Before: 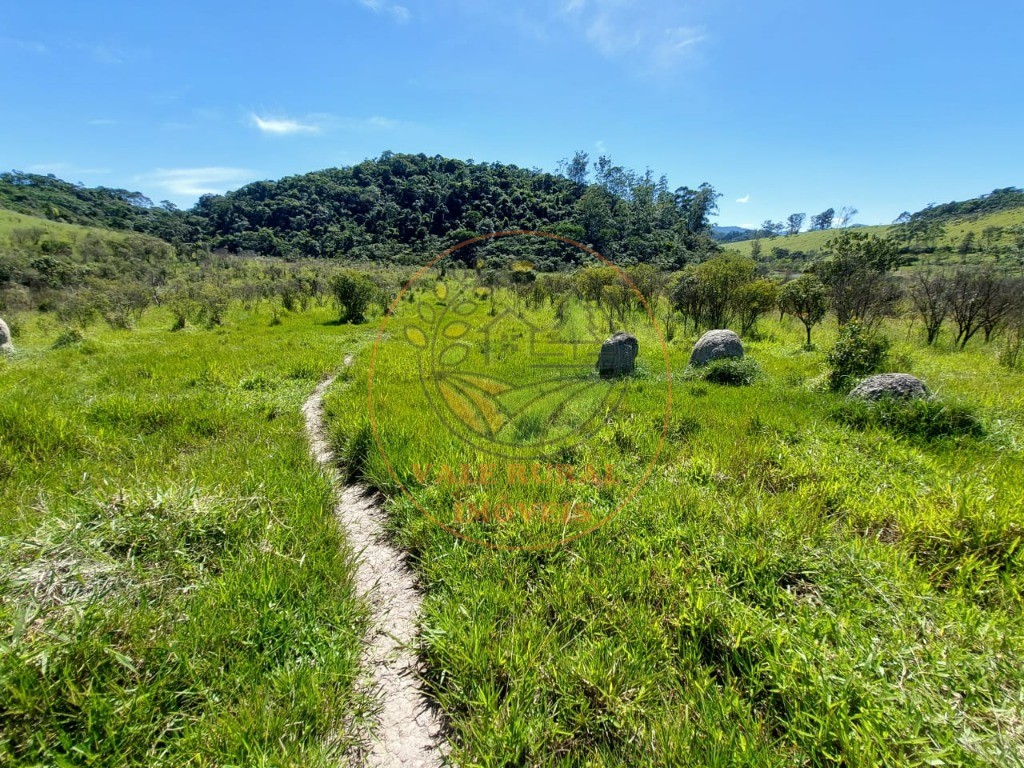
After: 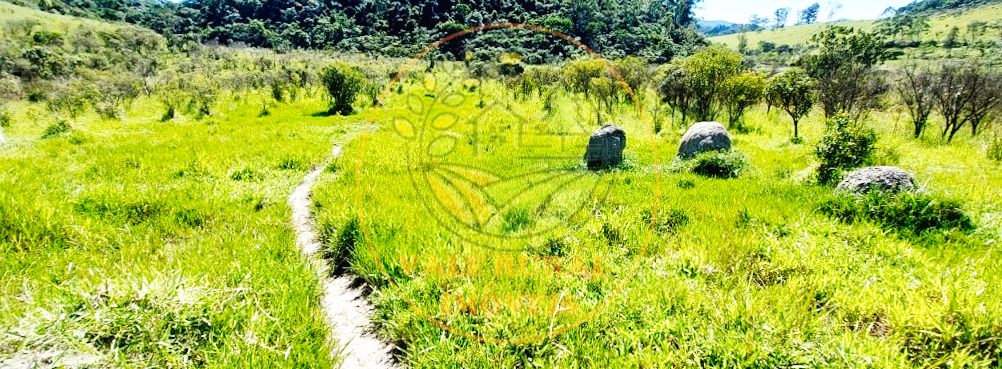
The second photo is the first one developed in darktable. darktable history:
crop and rotate: top 26.056%, bottom 25.543%
rotate and perspective: rotation 0.226°, lens shift (vertical) -0.042, crop left 0.023, crop right 0.982, crop top 0.006, crop bottom 0.994
vignetting: fall-off start 100%, brightness -0.282, width/height ratio 1.31
base curve: curves: ch0 [(0, 0.003) (0.001, 0.002) (0.006, 0.004) (0.02, 0.022) (0.048, 0.086) (0.094, 0.234) (0.162, 0.431) (0.258, 0.629) (0.385, 0.8) (0.548, 0.918) (0.751, 0.988) (1, 1)], preserve colors none
